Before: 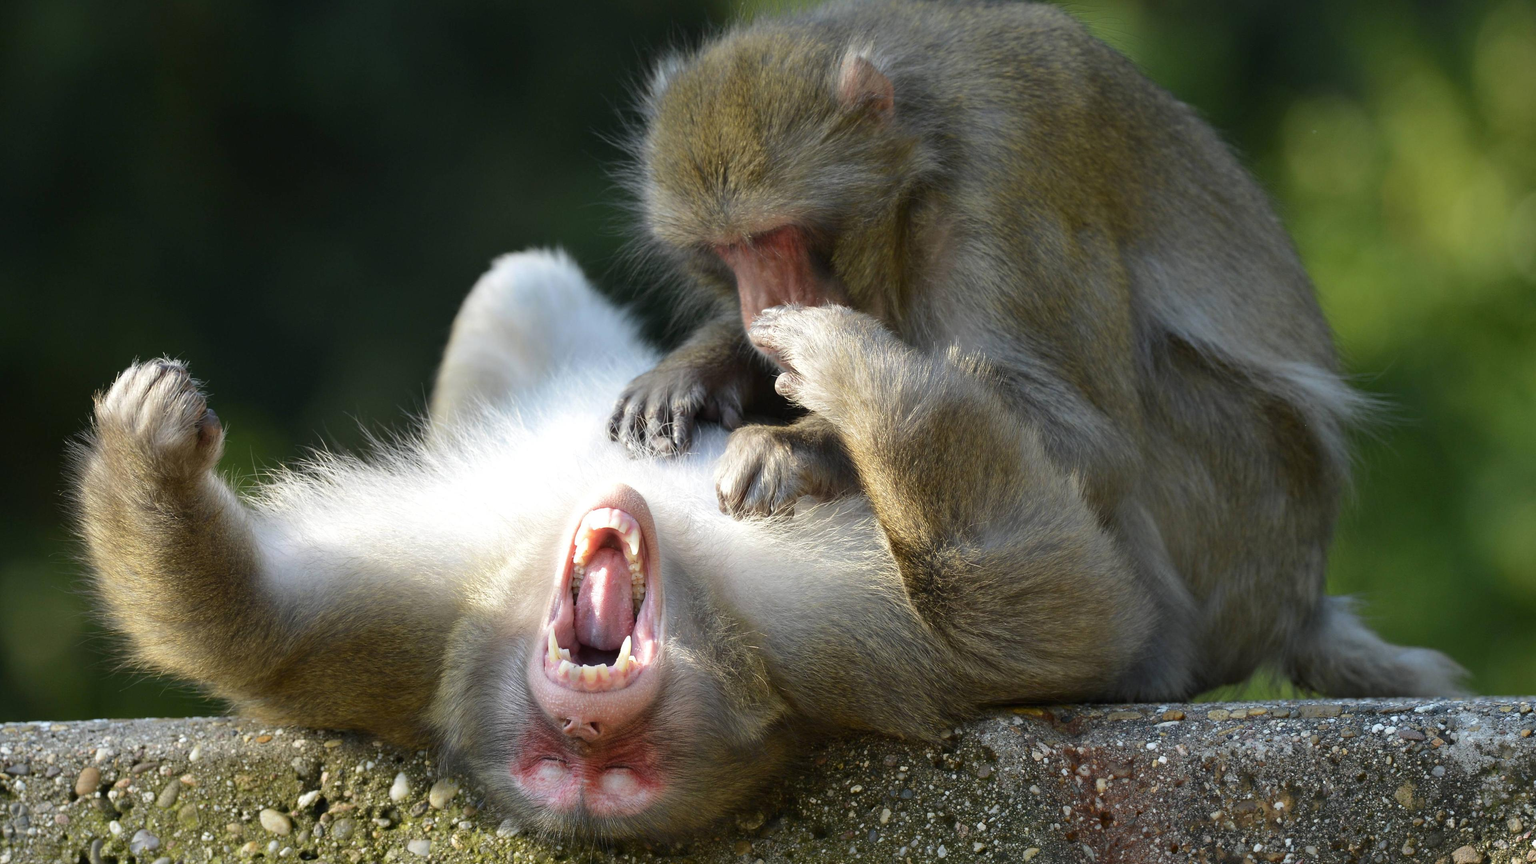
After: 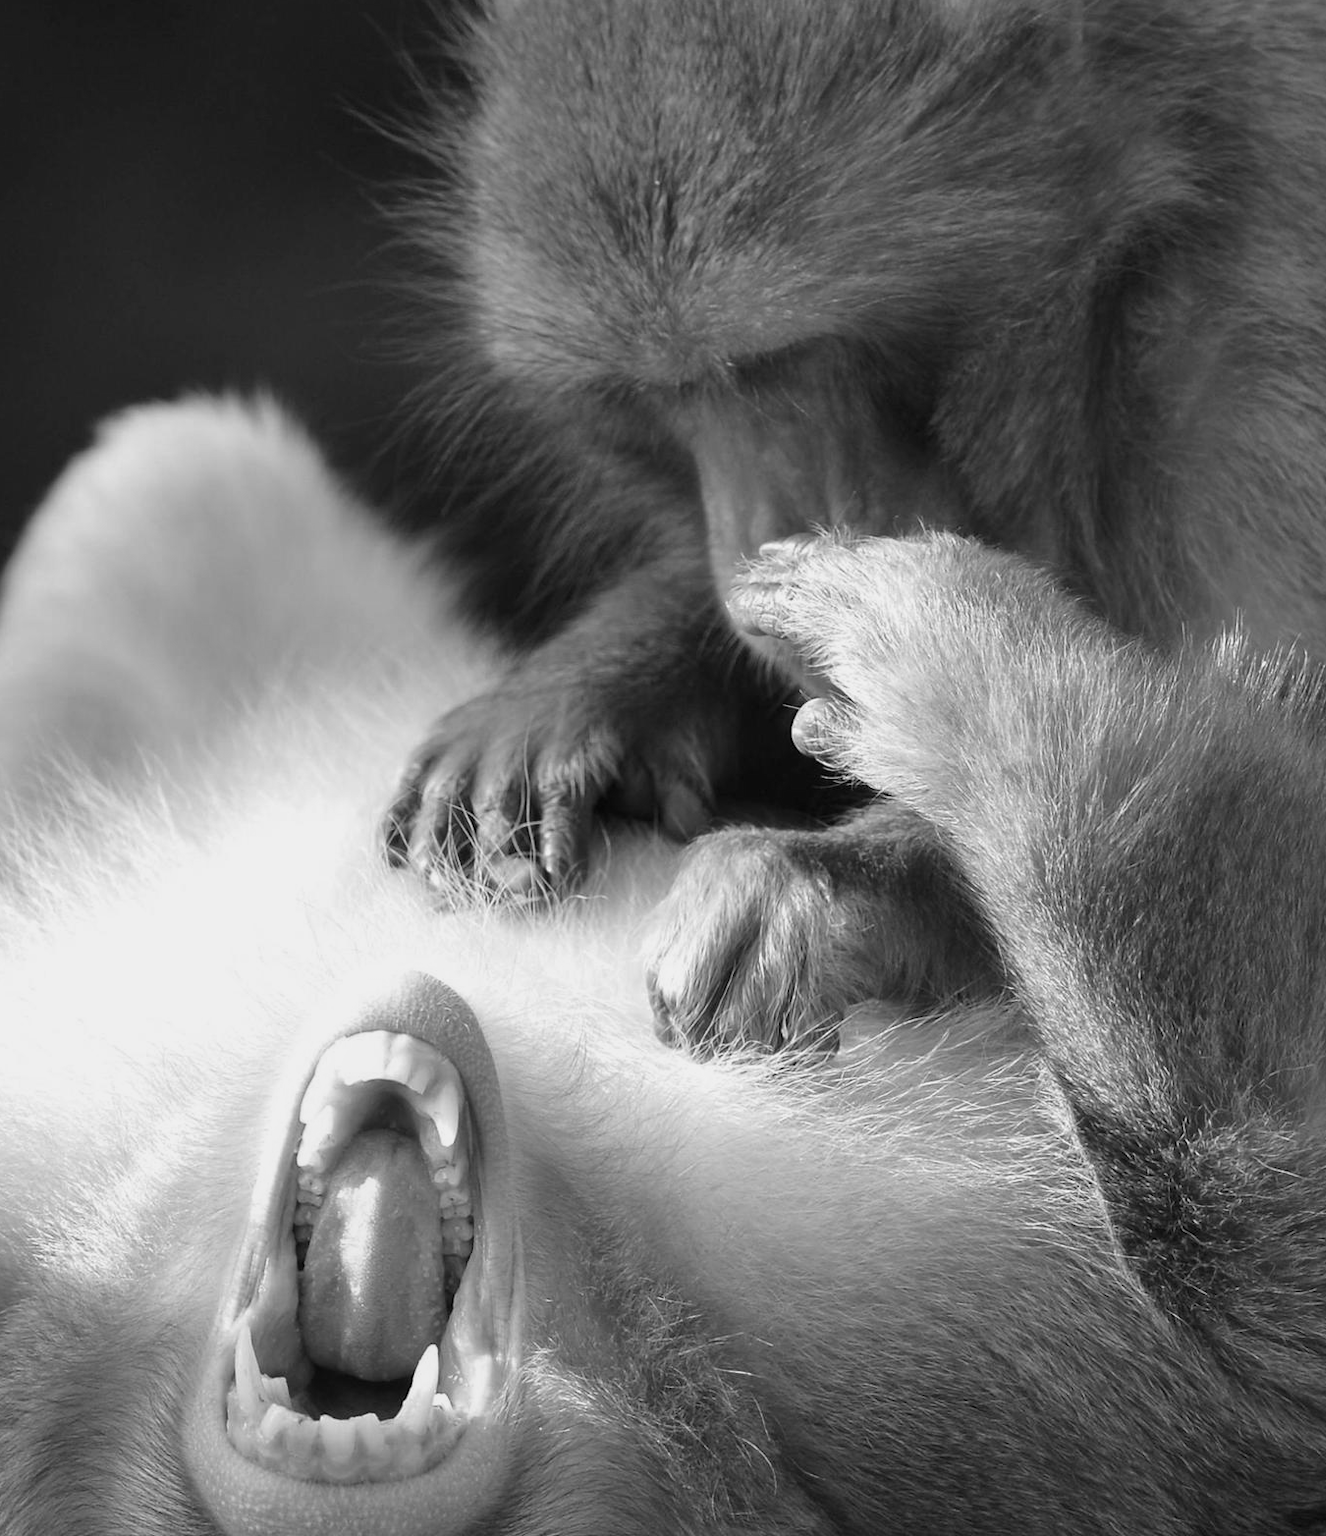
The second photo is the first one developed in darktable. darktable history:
monochrome: a -71.75, b 75.82
crop and rotate: left 29.476%, top 10.214%, right 35.32%, bottom 17.333%
